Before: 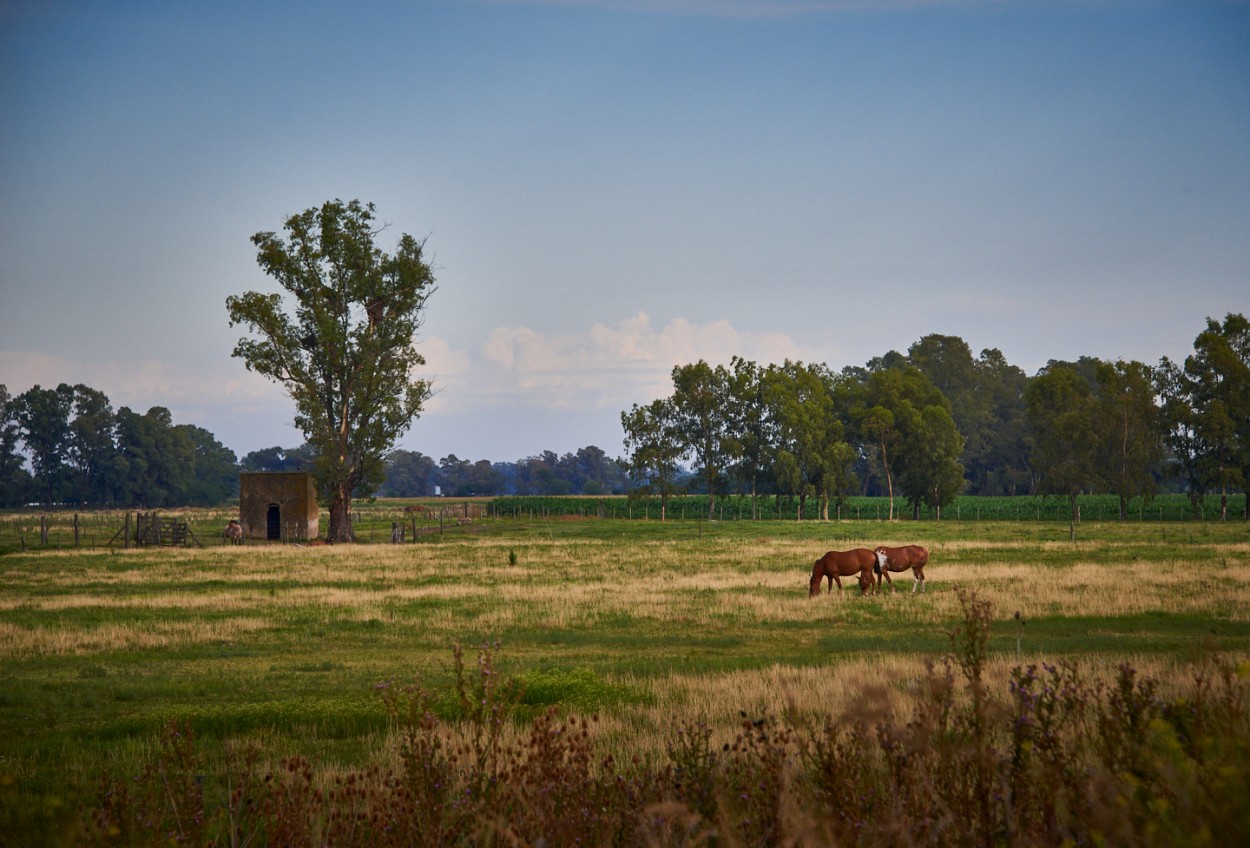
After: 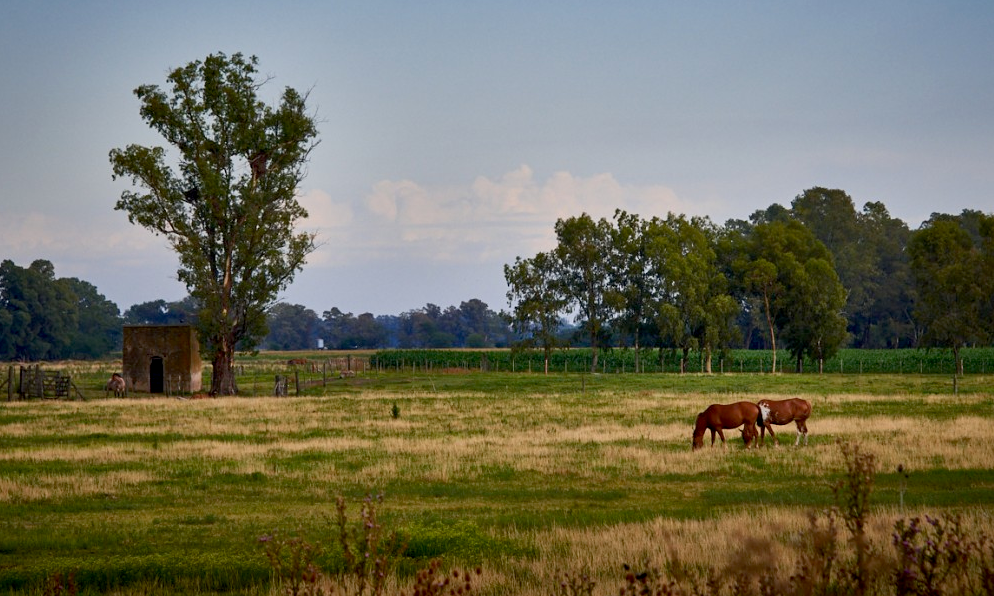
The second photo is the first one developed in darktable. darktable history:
exposure: black level correction 0.01, compensate highlight preservation false
crop: left 9.371%, top 17.34%, right 11.054%, bottom 12.311%
